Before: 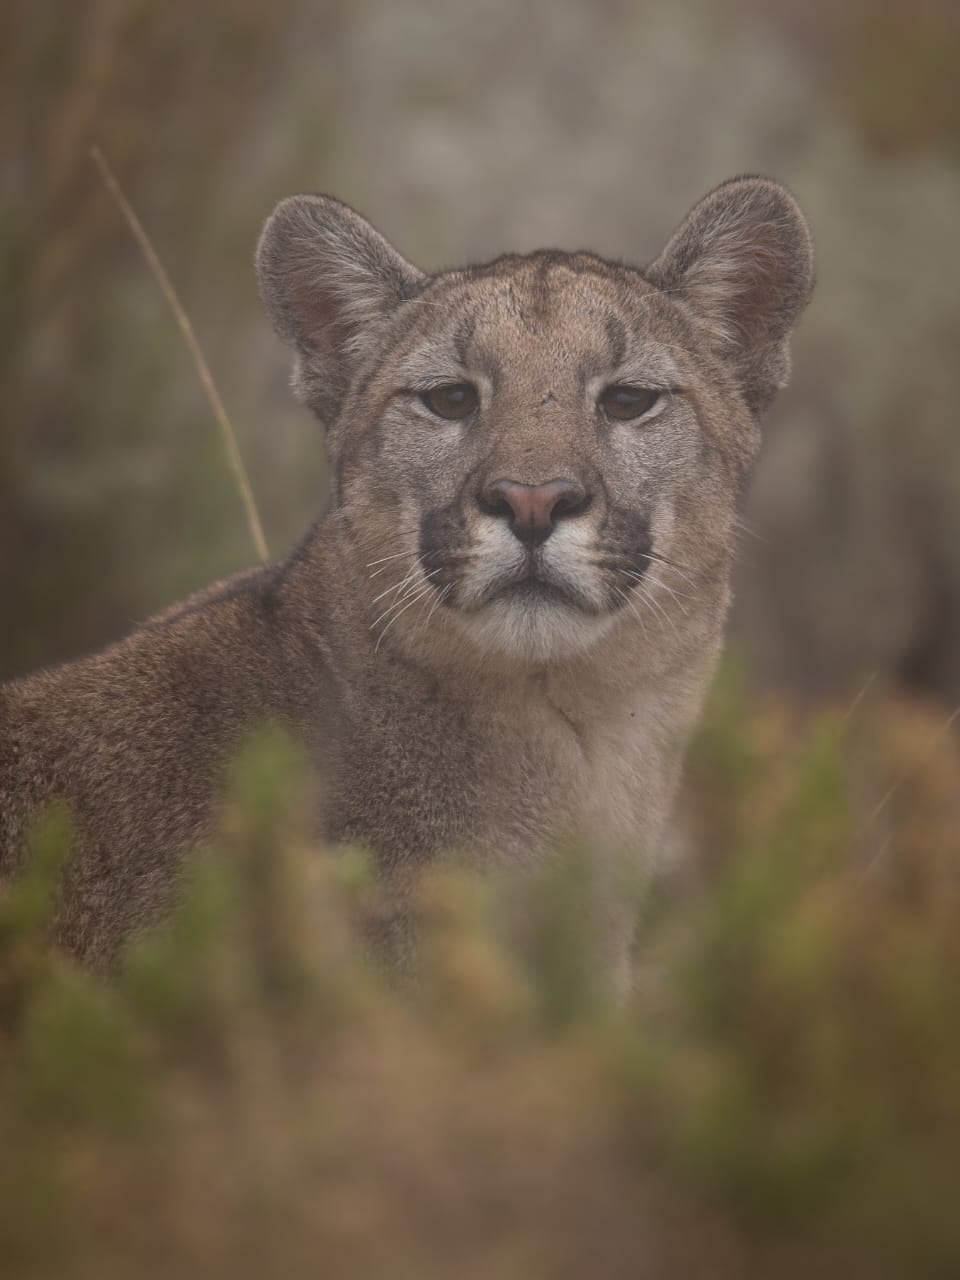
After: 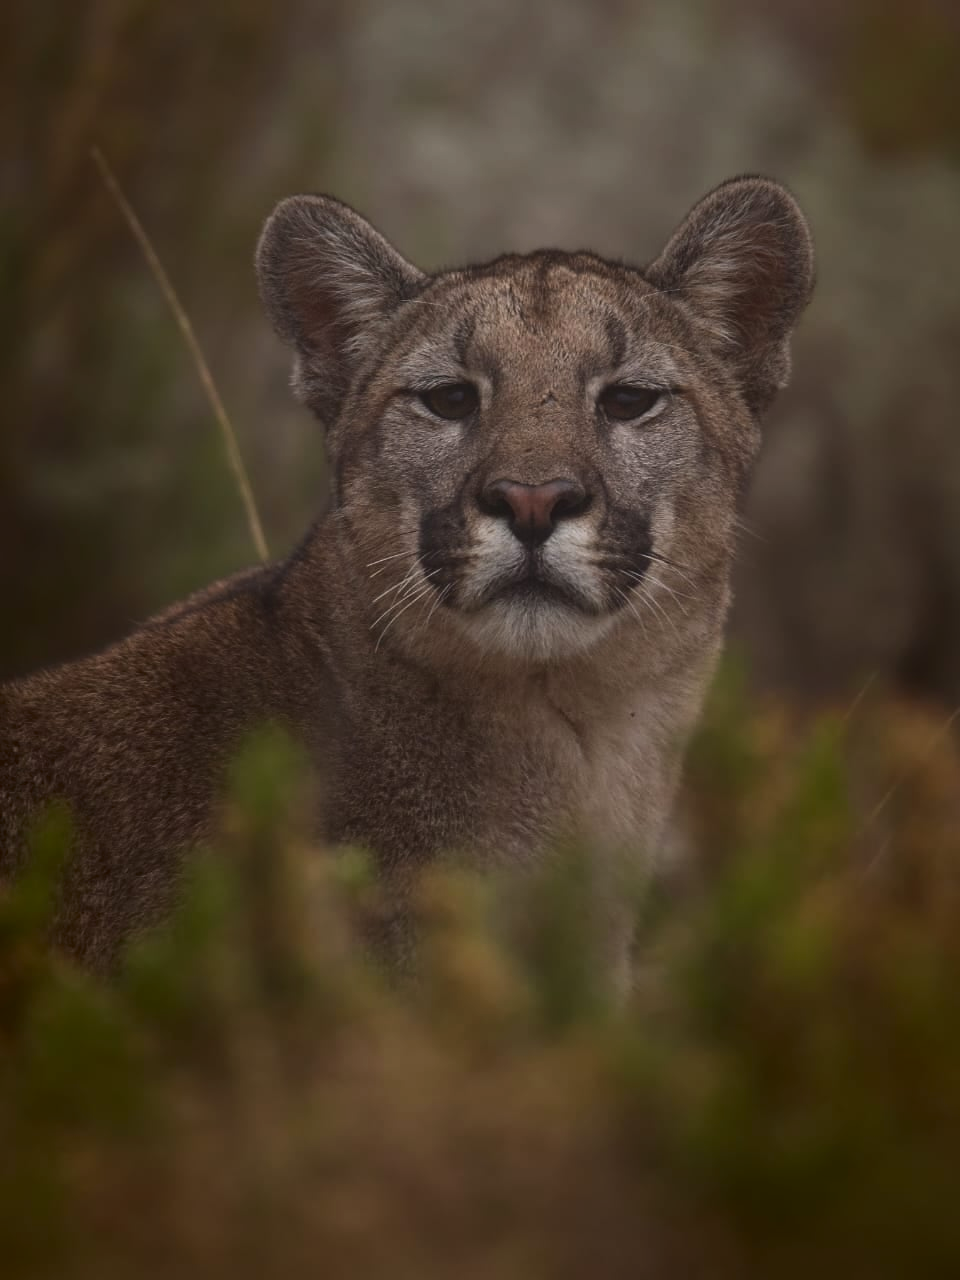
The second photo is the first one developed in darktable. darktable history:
contrast brightness saturation: contrast 0.127, brightness -0.232, saturation 0.139
